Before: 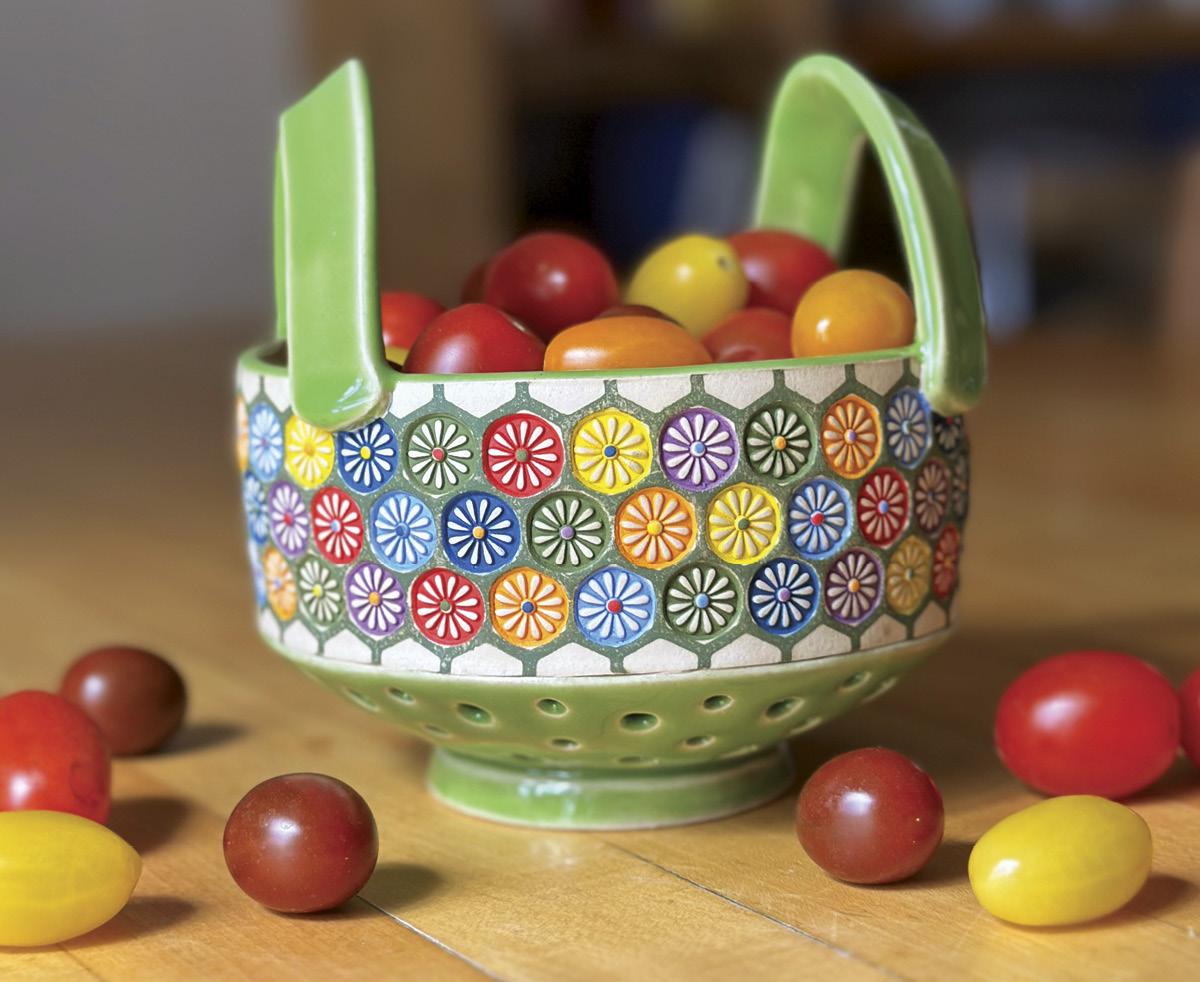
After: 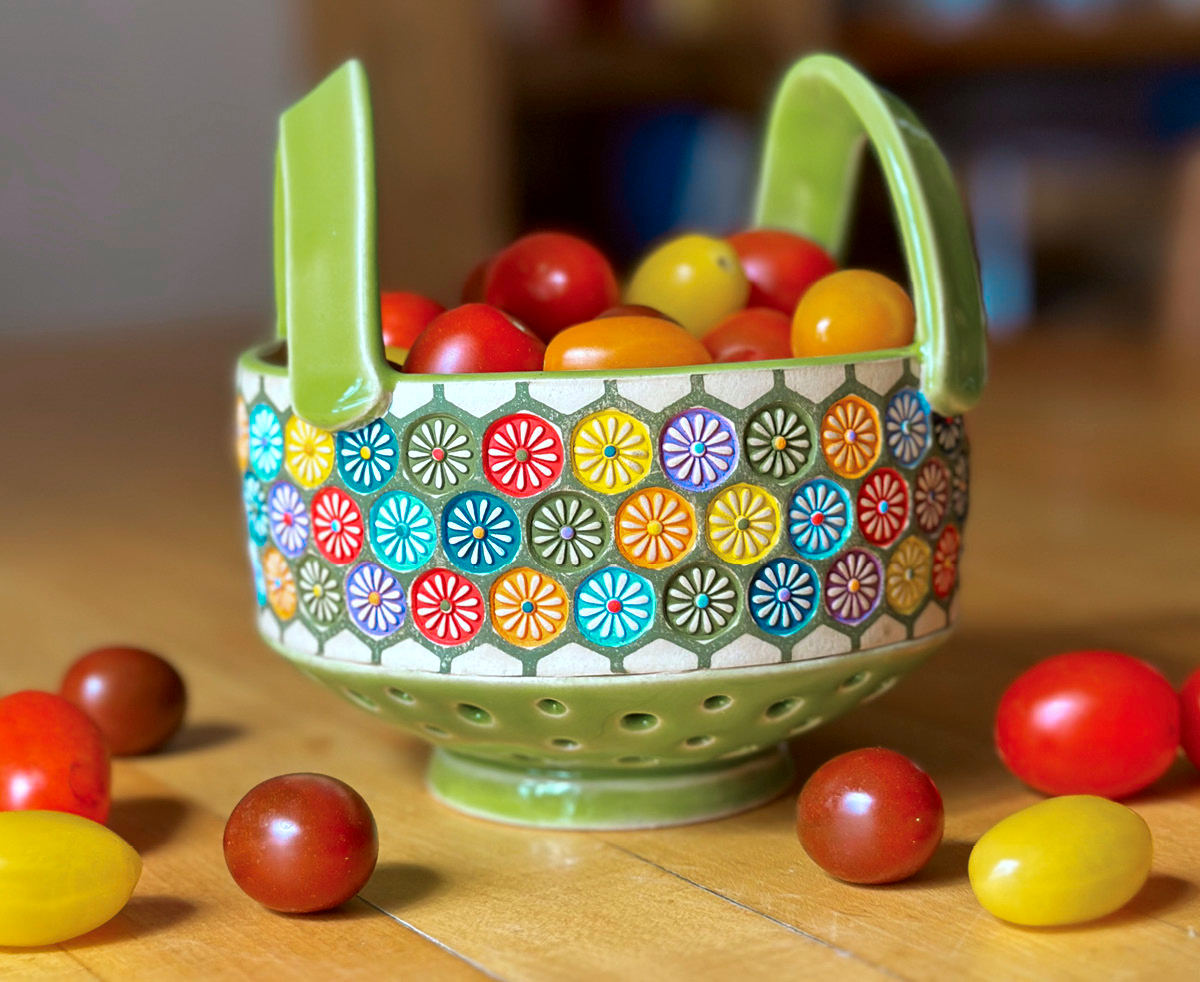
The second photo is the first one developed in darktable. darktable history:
shadows and highlights: radius 125.46, shadows 30.51, highlights -30.51, low approximation 0.01, soften with gaussian
color zones: curves: ch0 [(0.254, 0.492) (0.724, 0.62)]; ch1 [(0.25, 0.528) (0.719, 0.796)]; ch2 [(0, 0.472) (0.25, 0.5) (0.73, 0.184)]
color correction: highlights a* -2.73, highlights b* -2.09, shadows a* 2.41, shadows b* 2.73
